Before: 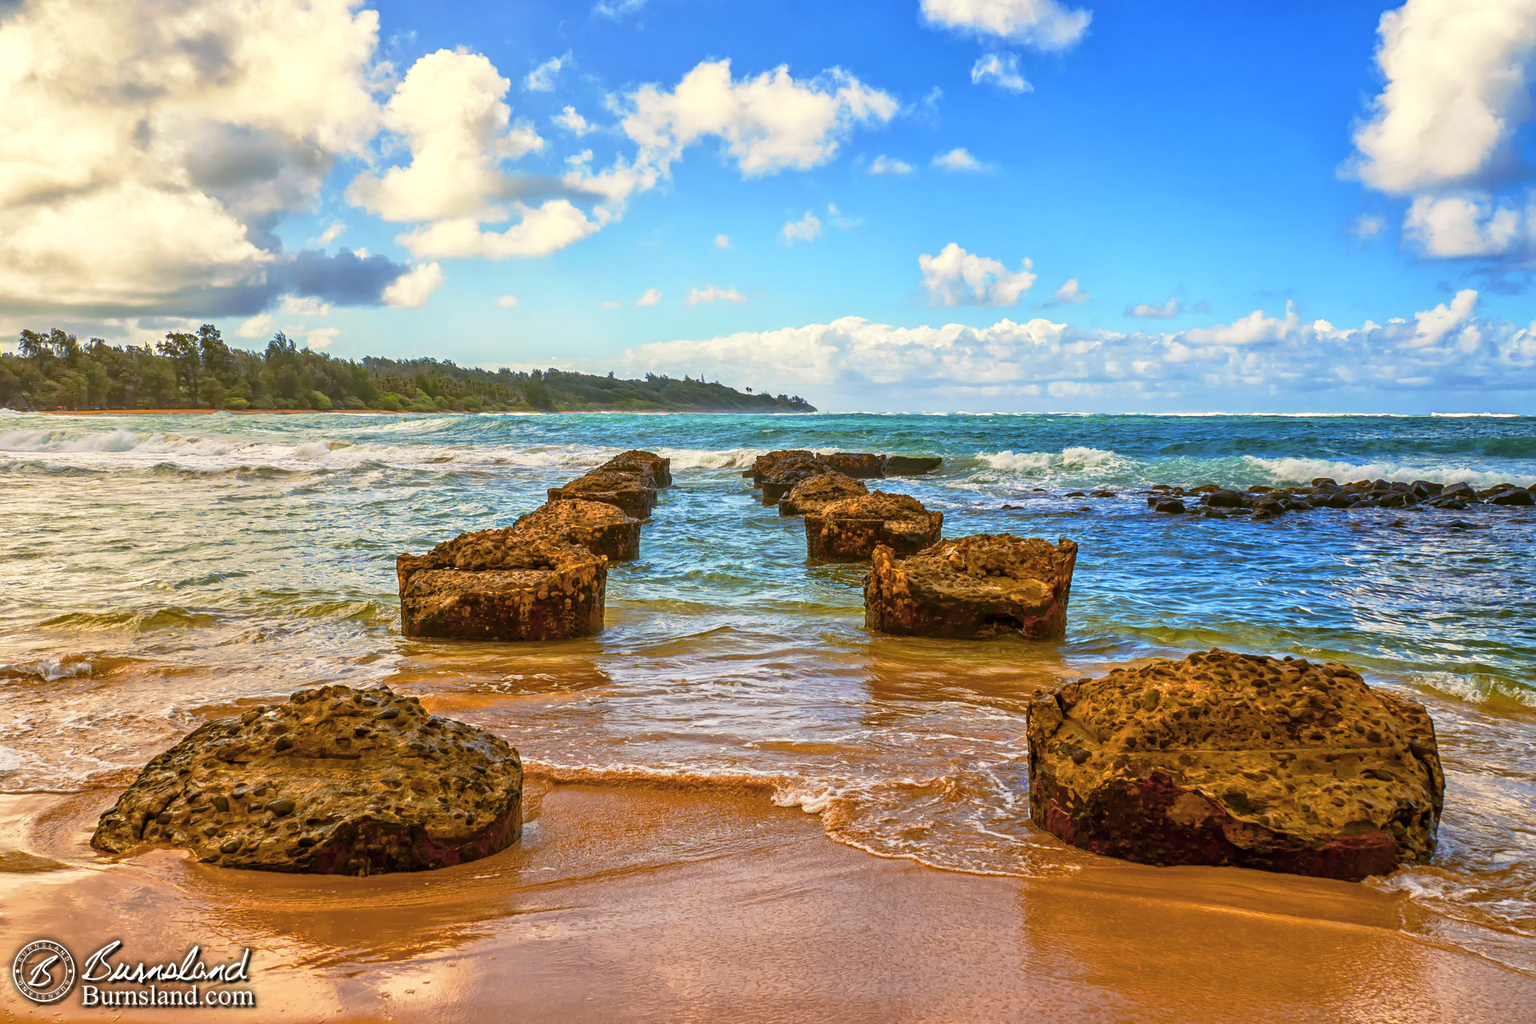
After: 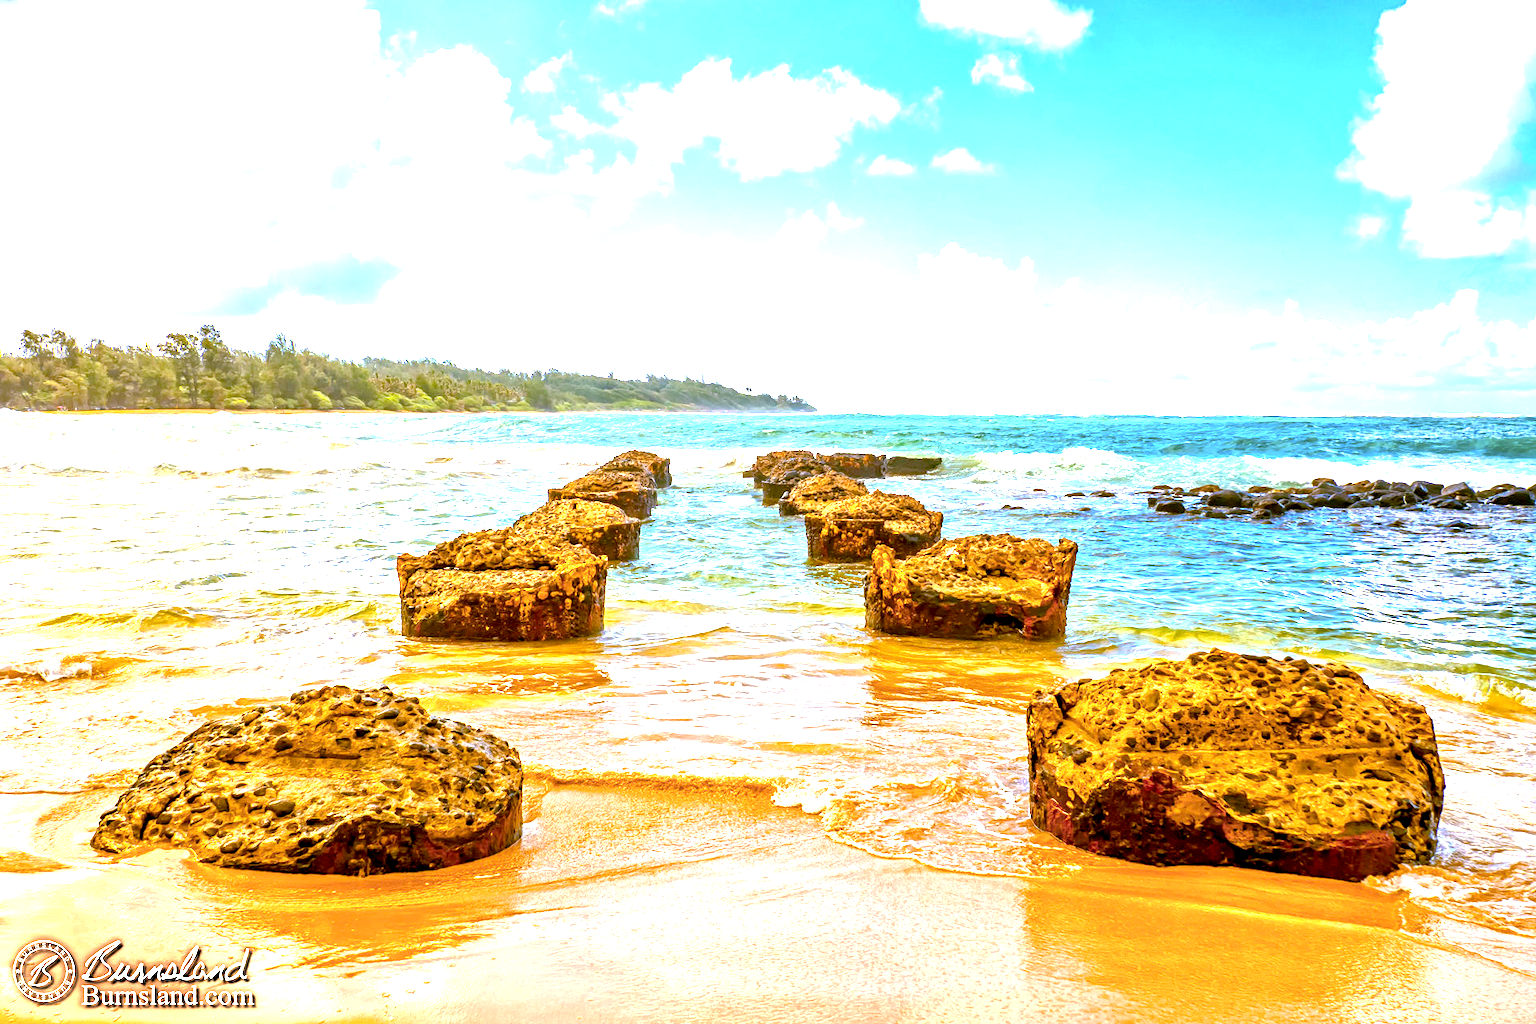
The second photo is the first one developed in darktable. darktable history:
exposure: black level correction 0.006, exposure 2.062 EV, compensate highlight preservation false
